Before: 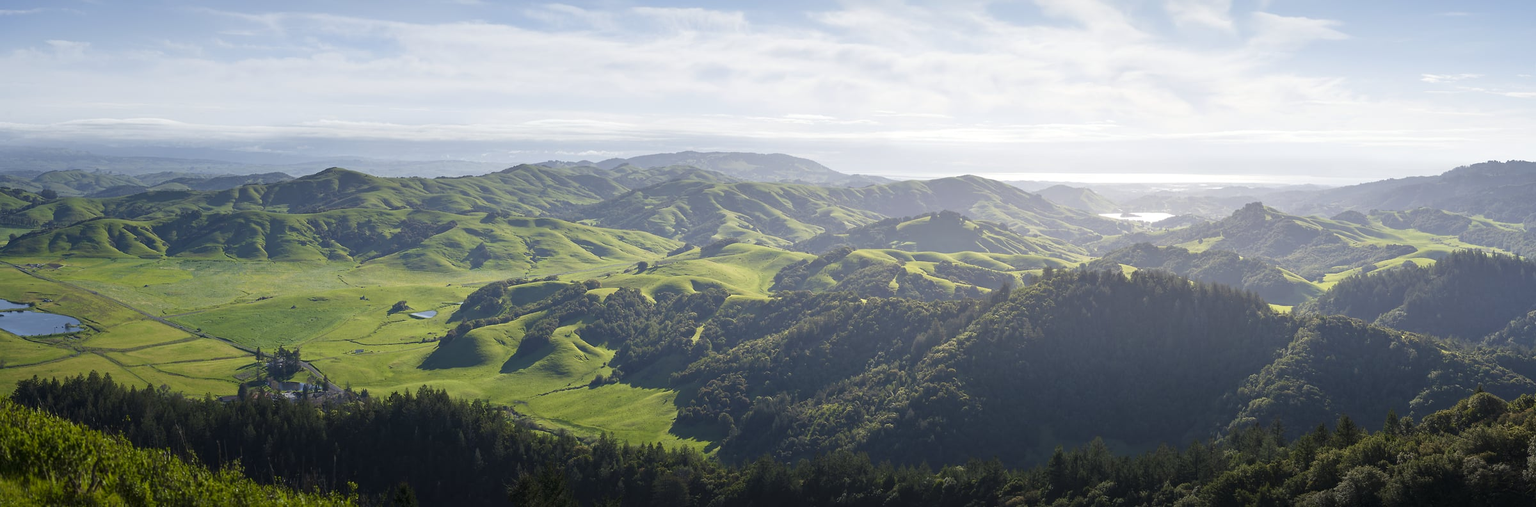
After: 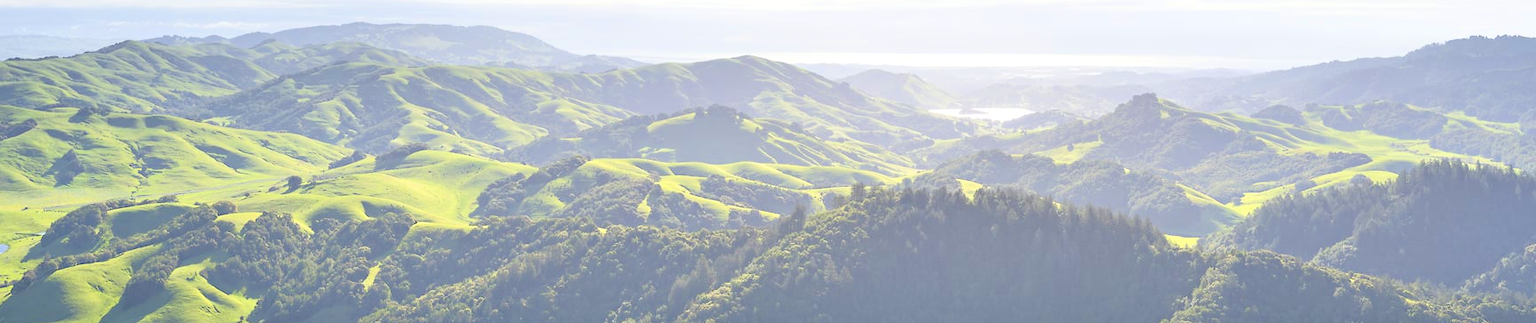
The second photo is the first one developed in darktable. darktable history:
shadows and highlights: soften with gaussian
tone curve: curves: ch0 [(0, 0) (0.003, 0.013) (0.011, 0.017) (0.025, 0.035) (0.044, 0.093) (0.069, 0.146) (0.1, 0.179) (0.136, 0.243) (0.177, 0.294) (0.224, 0.332) (0.277, 0.412) (0.335, 0.454) (0.399, 0.531) (0.468, 0.611) (0.543, 0.669) (0.623, 0.738) (0.709, 0.823) (0.801, 0.881) (0.898, 0.951) (1, 1)]
crop and rotate: left 28.05%, top 26.665%, bottom 27.388%
contrast brightness saturation: contrast 0.101, brightness 0.303, saturation 0.149
